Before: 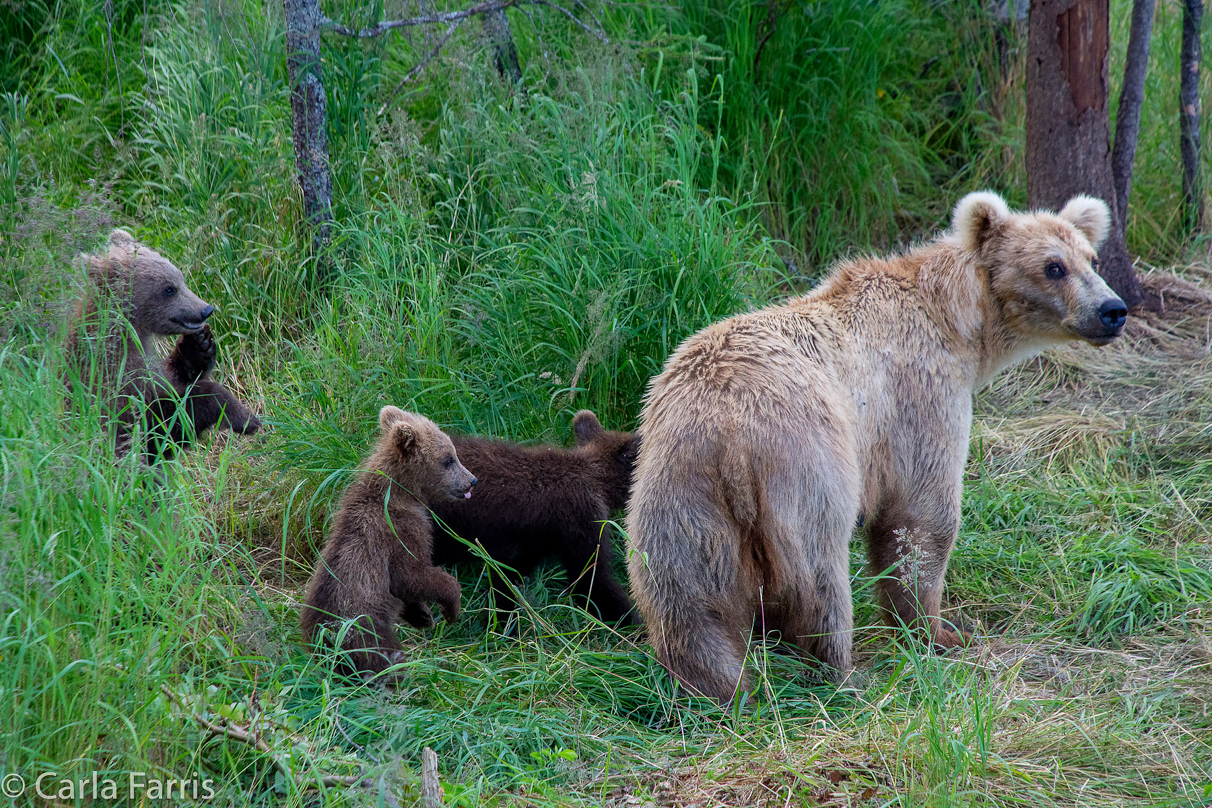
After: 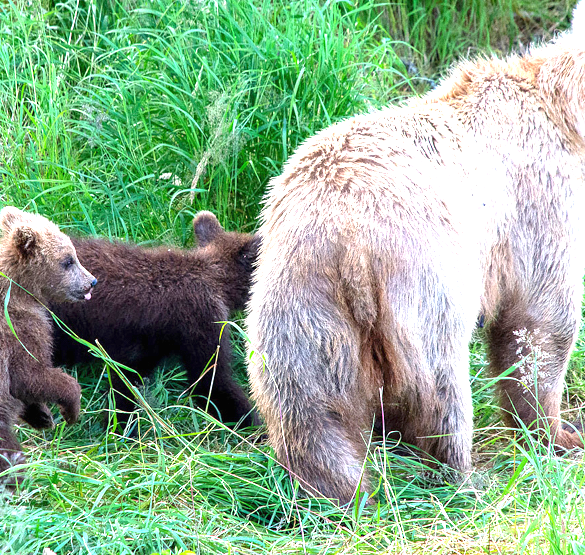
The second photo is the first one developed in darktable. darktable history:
crop: left 31.379%, top 24.658%, right 20.326%, bottom 6.628%
exposure: black level correction 0, exposure 1.75 EV, compensate exposure bias true, compensate highlight preservation false
